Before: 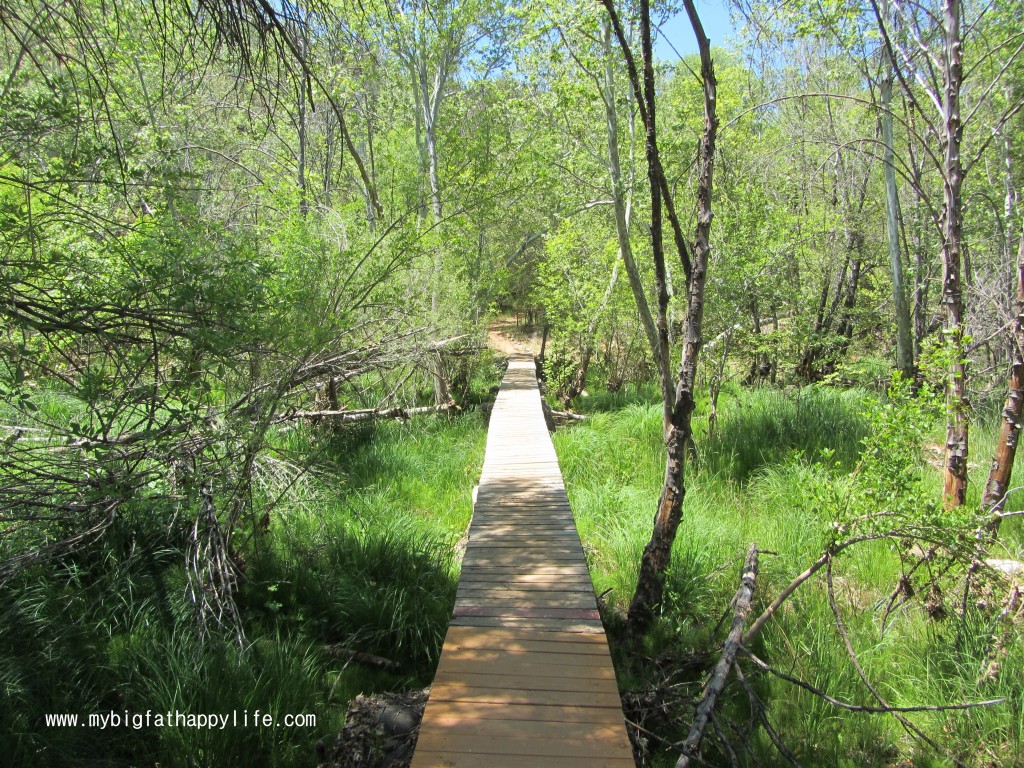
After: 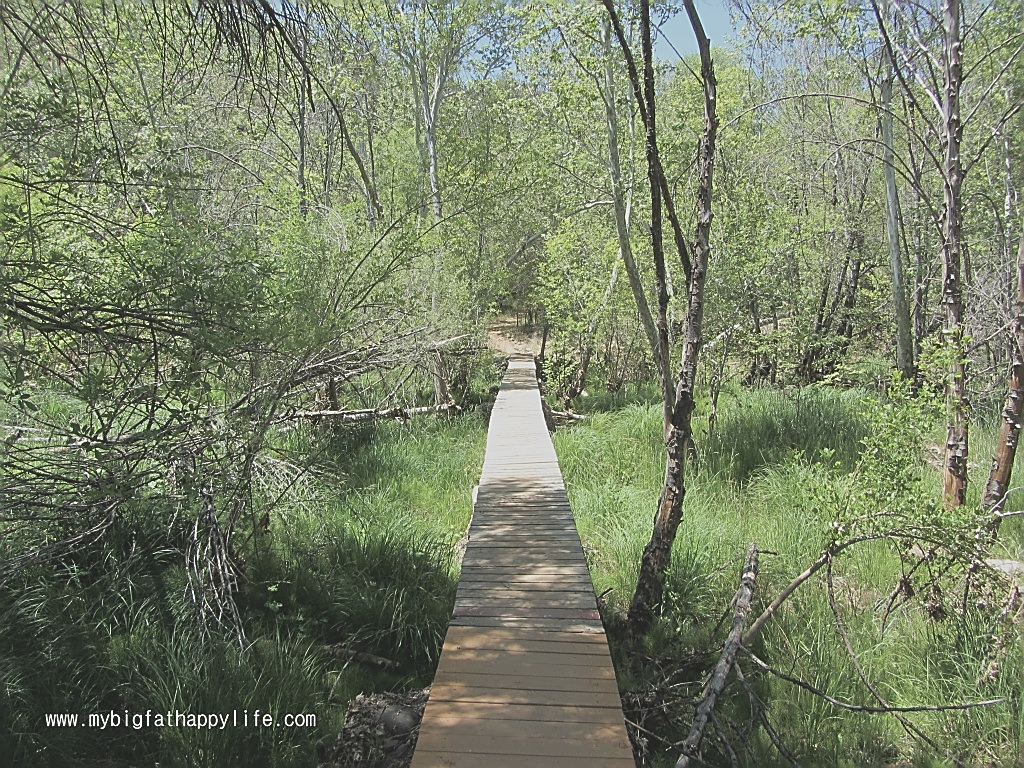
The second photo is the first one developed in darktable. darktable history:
contrast brightness saturation: contrast -0.26, saturation -0.43
sharpen: radius 1.4, amount 1.25, threshold 0.7
